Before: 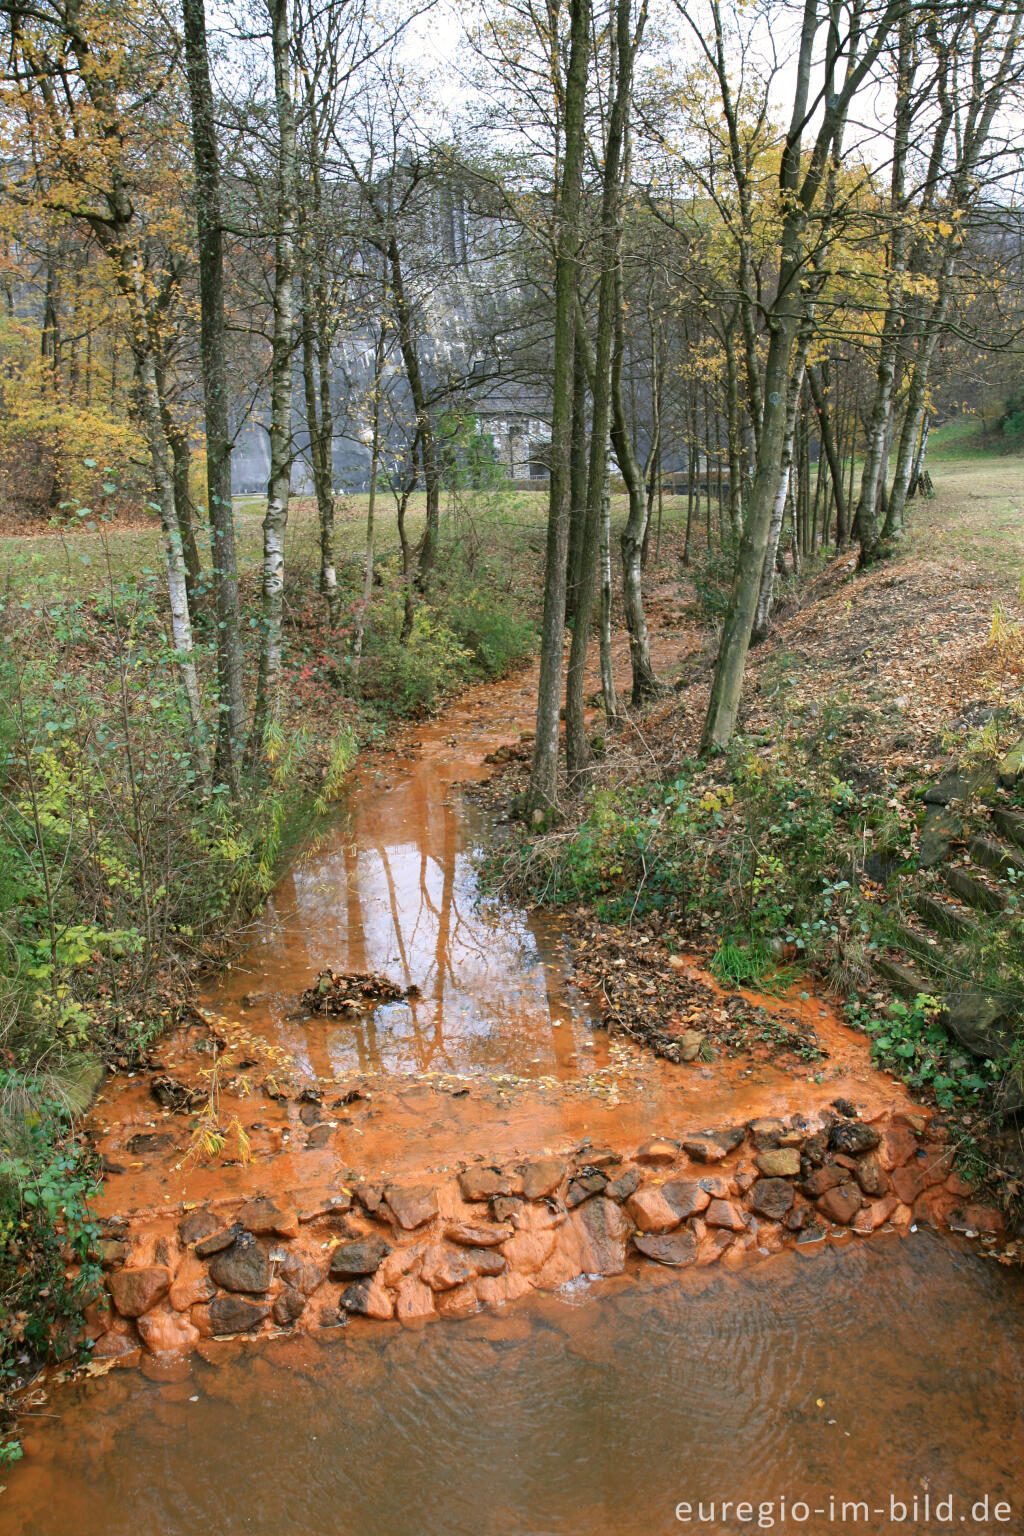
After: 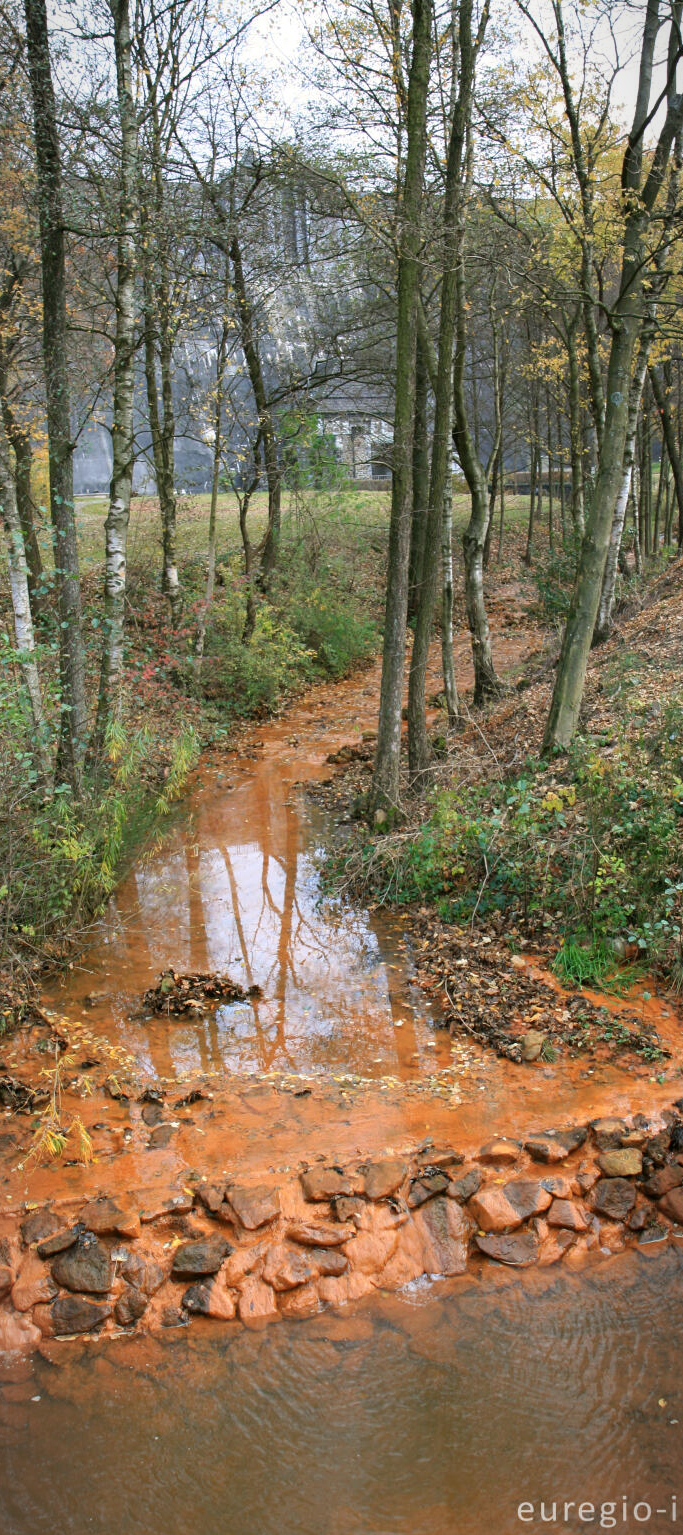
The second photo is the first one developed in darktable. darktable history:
vignetting: fall-off start 99.18%, fall-off radius 64.96%, automatic ratio true, unbound false
crop and rotate: left 15.517%, right 17.693%
